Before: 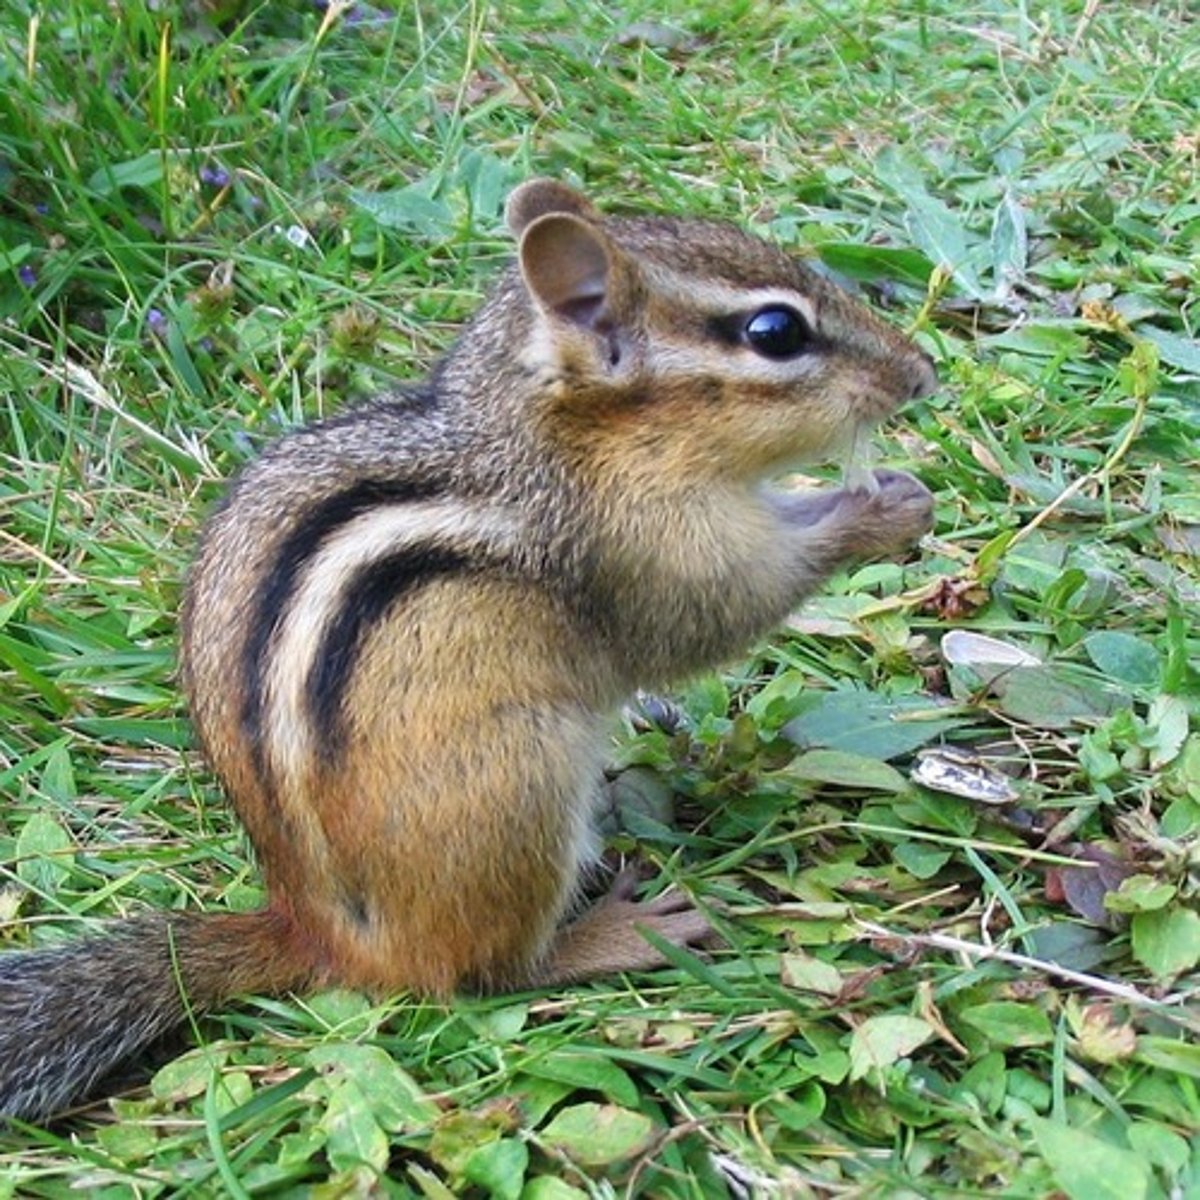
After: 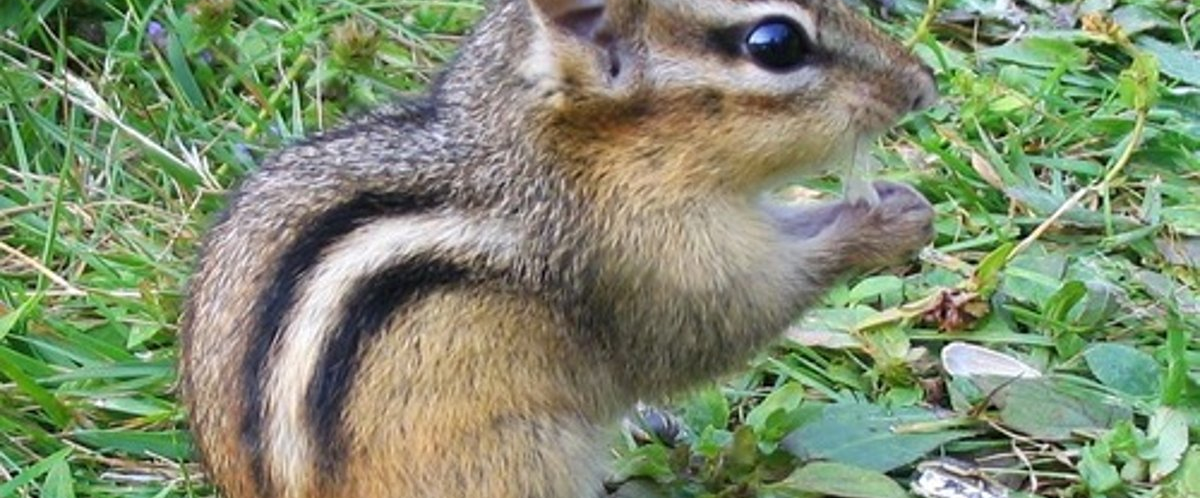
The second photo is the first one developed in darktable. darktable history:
crop and rotate: top 24.069%, bottom 34.35%
tone equalizer: edges refinement/feathering 500, mask exposure compensation -1.57 EV, preserve details no
